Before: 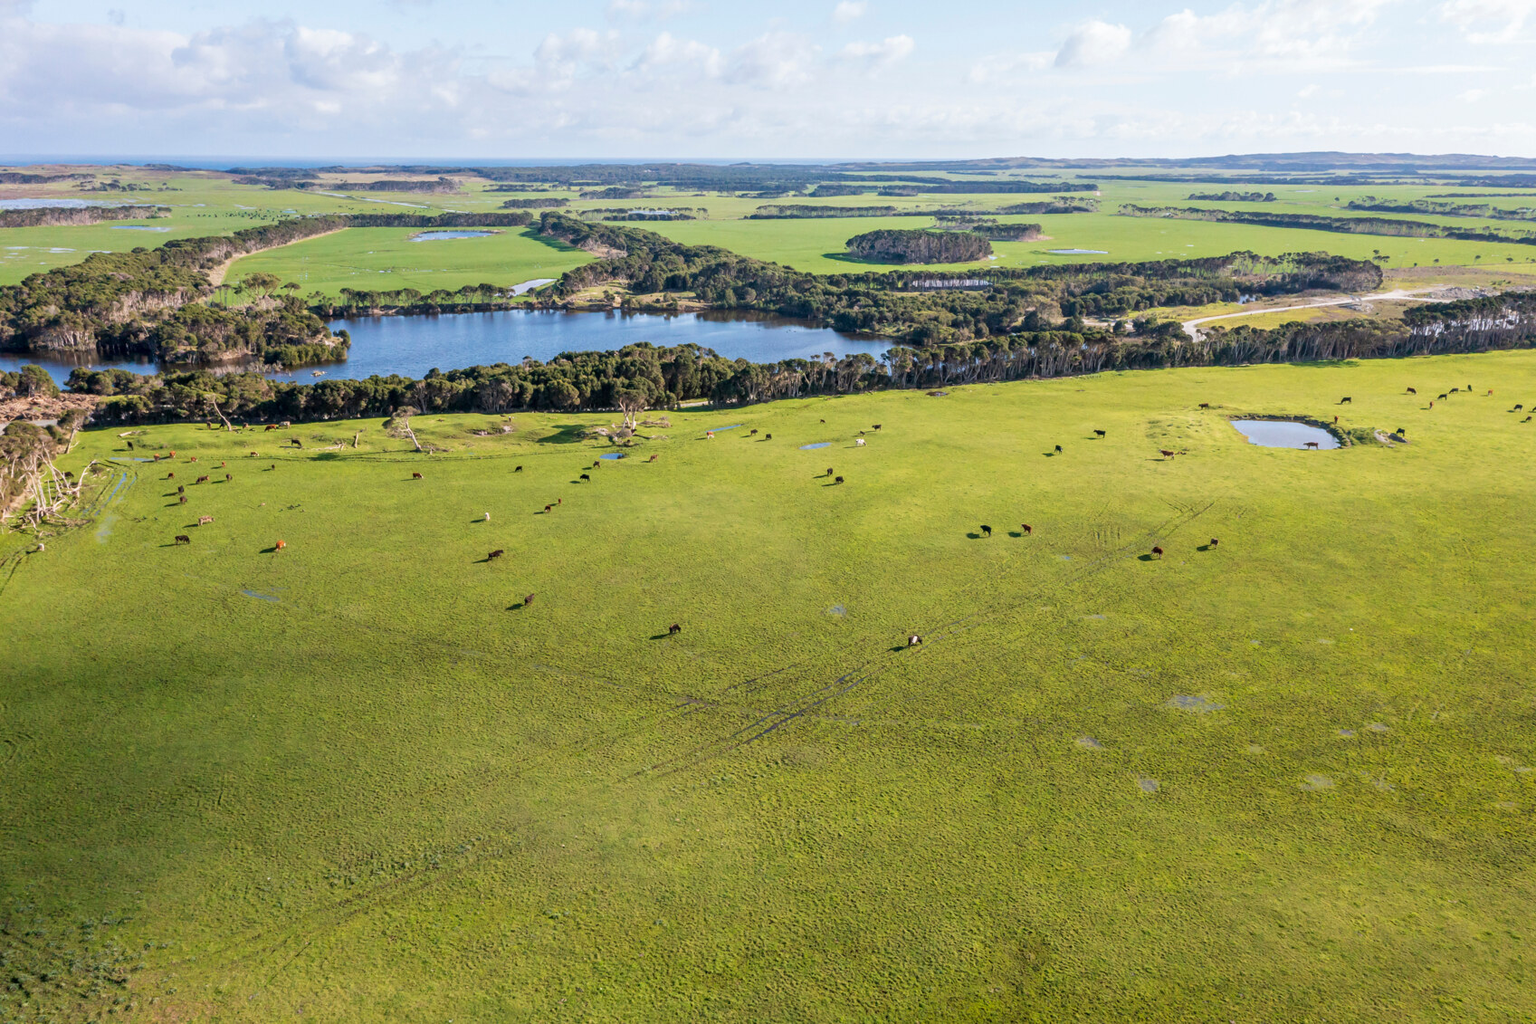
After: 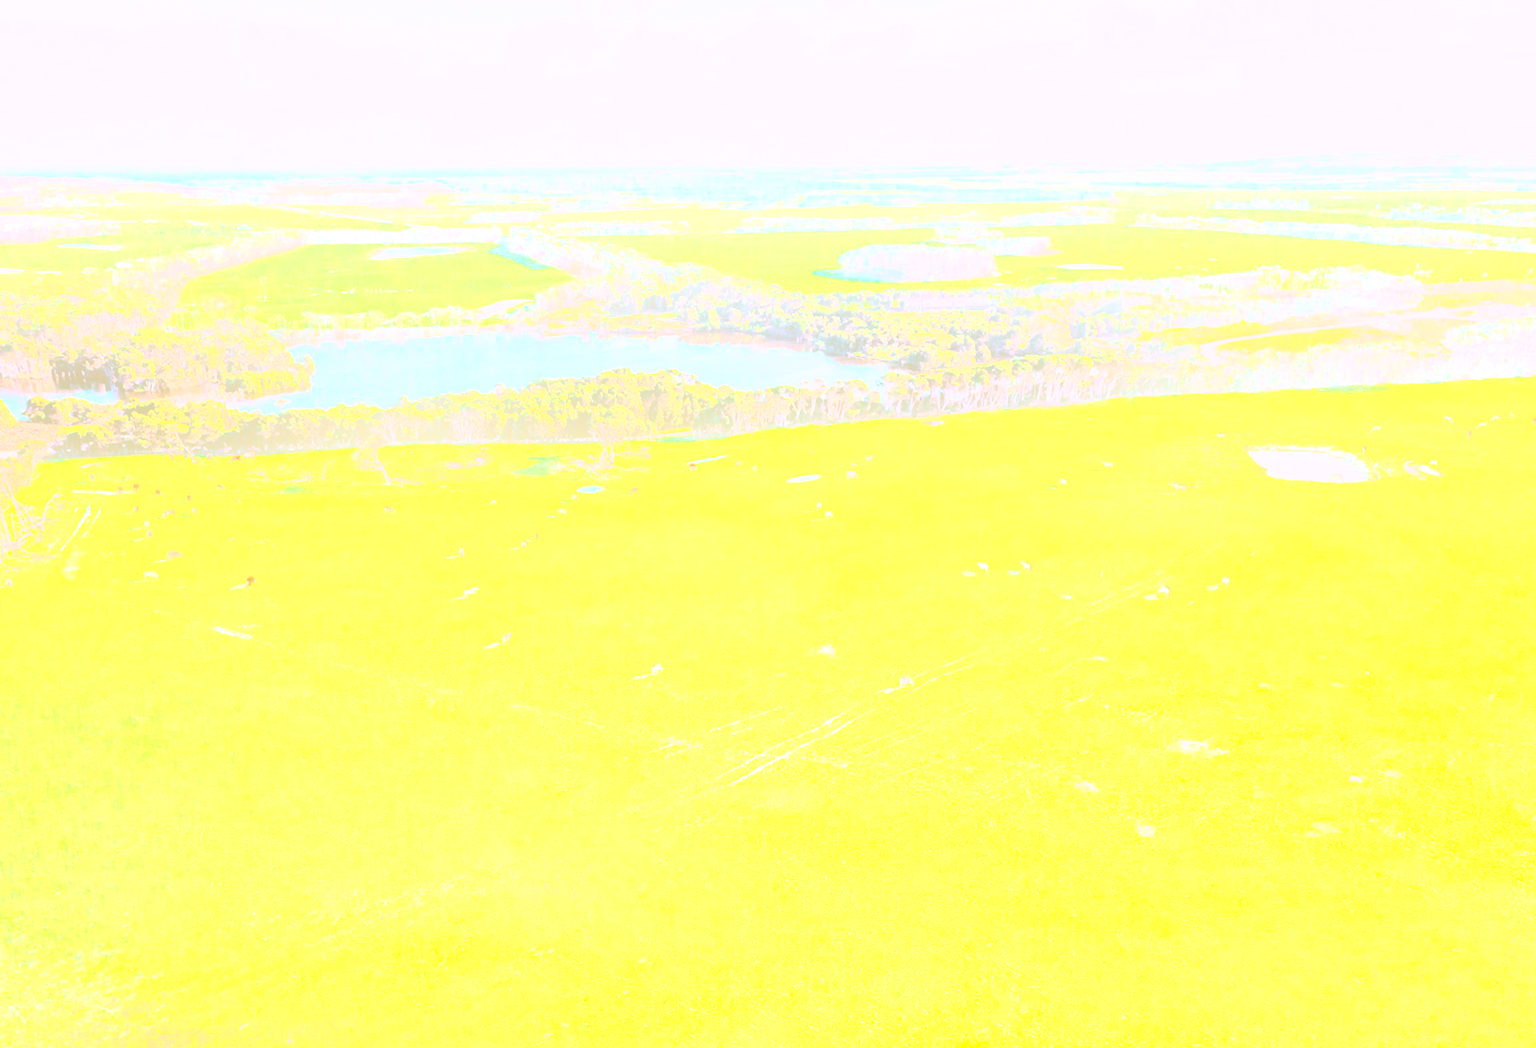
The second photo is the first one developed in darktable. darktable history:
rgb curve: curves: ch0 [(0, 0) (0.21, 0.15) (0.24, 0.21) (0.5, 0.75) (0.75, 0.96) (0.89, 0.99) (1, 1)]; ch1 [(0, 0.02) (0.21, 0.13) (0.25, 0.2) (0.5, 0.67) (0.75, 0.9) (0.89, 0.97) (1, 1)]; ch2 [(0, 0.02) (0.21, 0.13) (0.25, 0.2) (0.5, 0.67) (0.75, 0.9) (0.89, 0.97) (1, 1)], compensate middle gray true
bloom: on, module defaults
color correction: highlights a* 8.98, highlights b* 15.09, shadows a* -0.49, shadows b* 26.52
color calibration: illuminant as shot in camera, x 0.37, y 0.382, temperature 4313.32 K
exposure: black level correction 0, exposure 1.45 EV, compensate exposure bias true, compensate highlight preservation false
rotate and perspective: rotation 0.074°, lens shift (vertical) 0.096, lens shift (horizontal) -0.041, crop left 0.043, crop right 0.952, crop top 0.024, crop bottom 0.979
